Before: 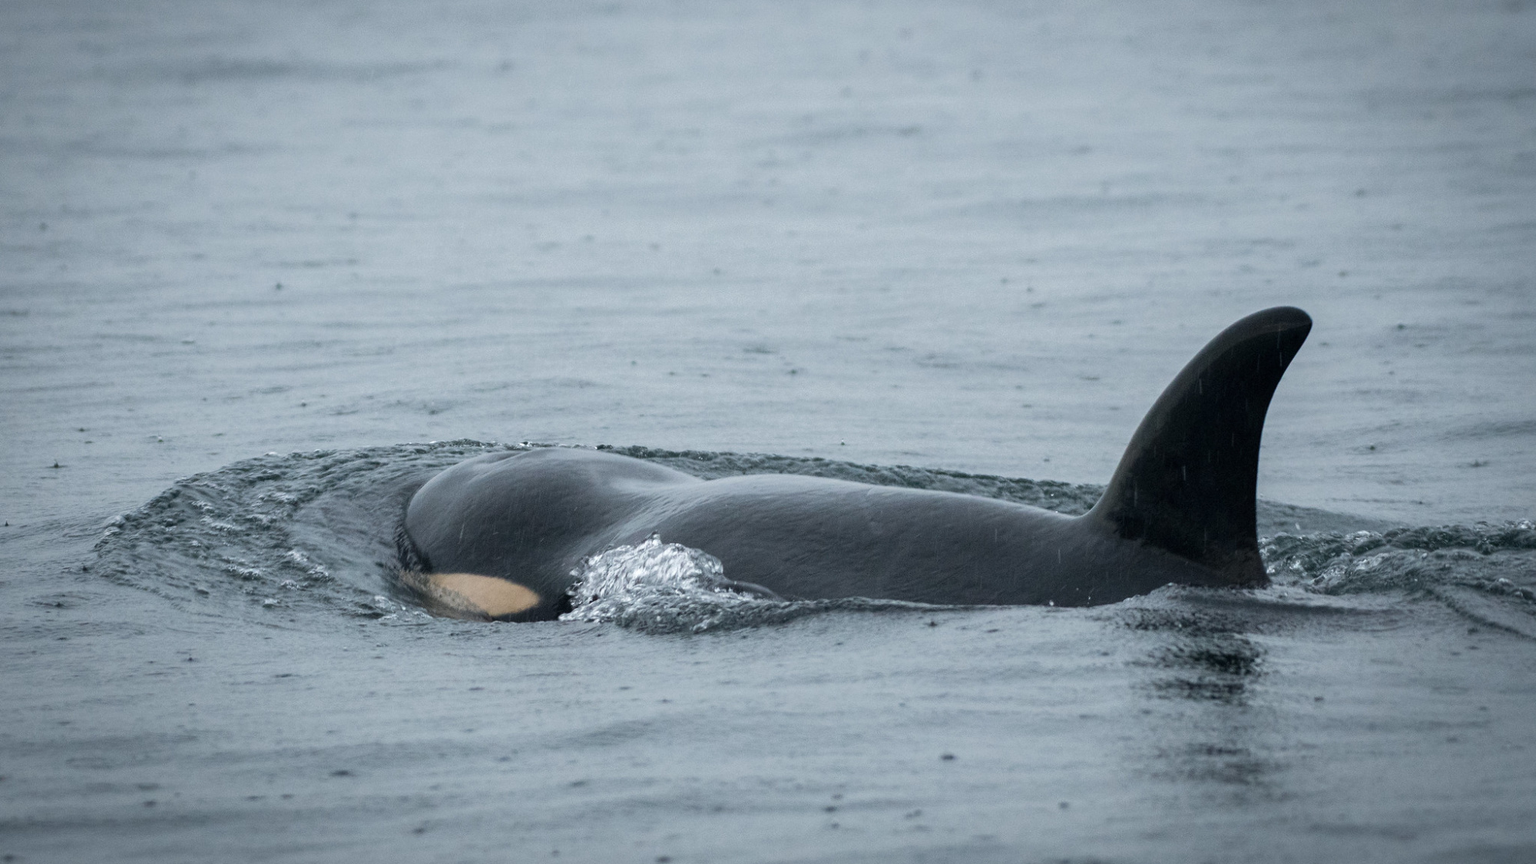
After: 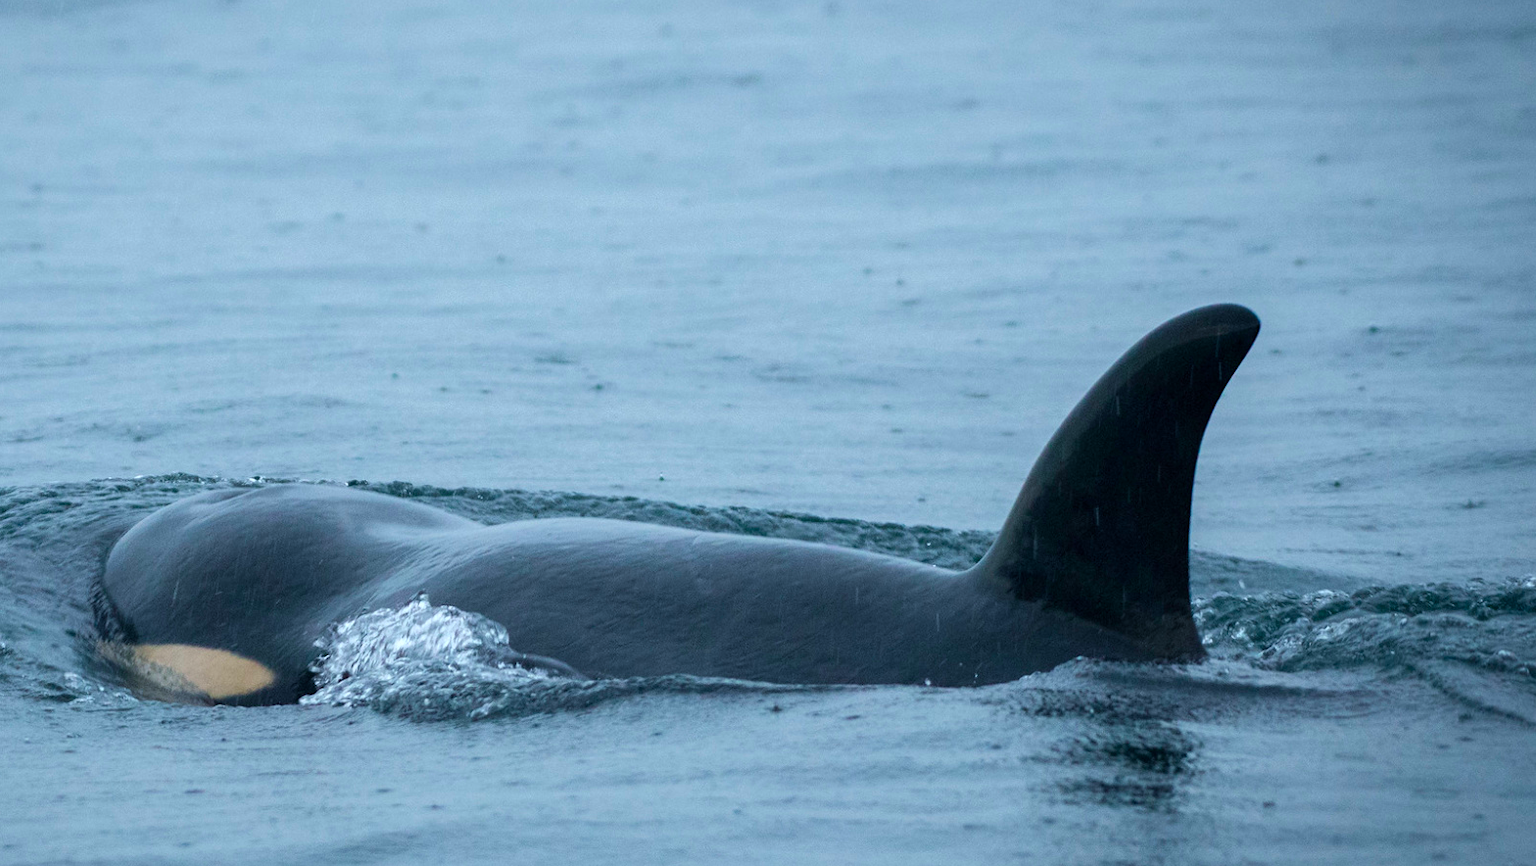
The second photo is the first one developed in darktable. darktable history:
color balance rgb: shadows lift › chroma 0.932%, shadows lift › hue 112.07°, highlights gain › chroma 2.978%, highlights gain › hue 77.21°, linear chroma grading › global chroma 4.863%, perceptual saturation grading › global saturation 29.681%, global vibrance 9.714%
color calibration: output R [0.948, 0.091, -0.04, 0], output G [-0.3, 1.384, -0.085, 0], output B [-0.108, 0.061, 1.08, 0], x 0.37, y 0.382, temperature 4312.75 K, gamut compression 1.67
crop and rotate: left 21.127%, top 7.926%, right 0.467%, bottom 13.386%
